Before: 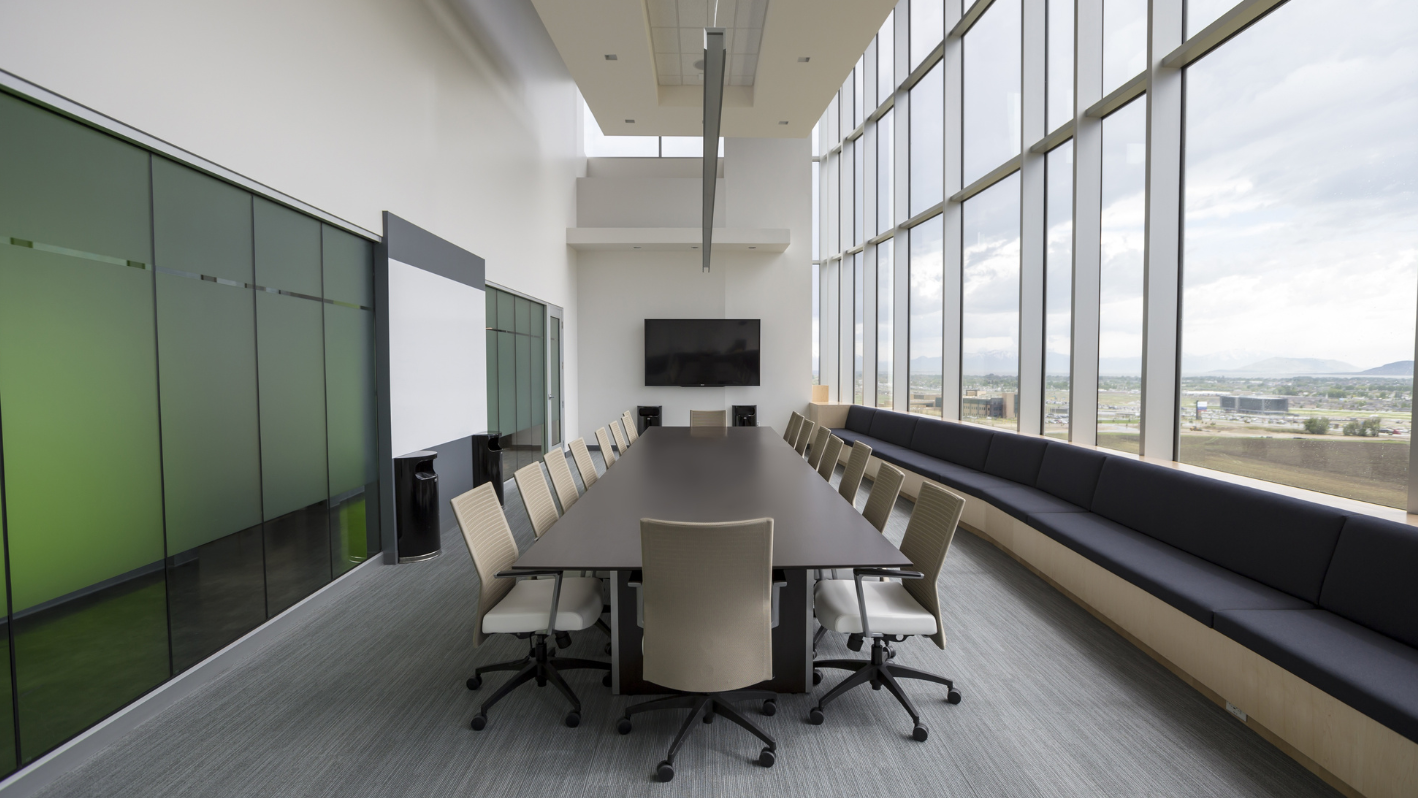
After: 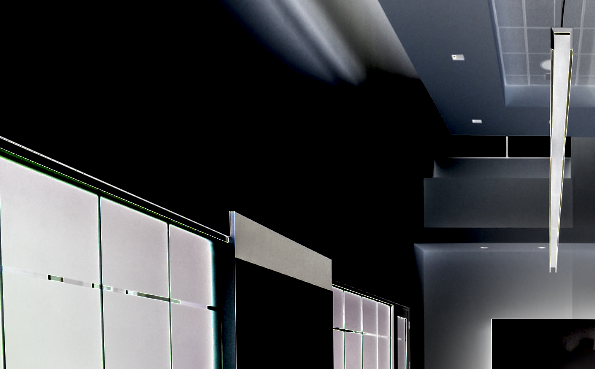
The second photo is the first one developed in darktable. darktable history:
crop and rotate: left 10.817%, top 0.062%, right 47.194%, bottom 53.626%
shadows and highlights: shadows 52.42, soften with gaussian
levels: levels [0.012, 0.367, 0.697]
exposure: exposure 2 EV, compensate highlight preservation false
